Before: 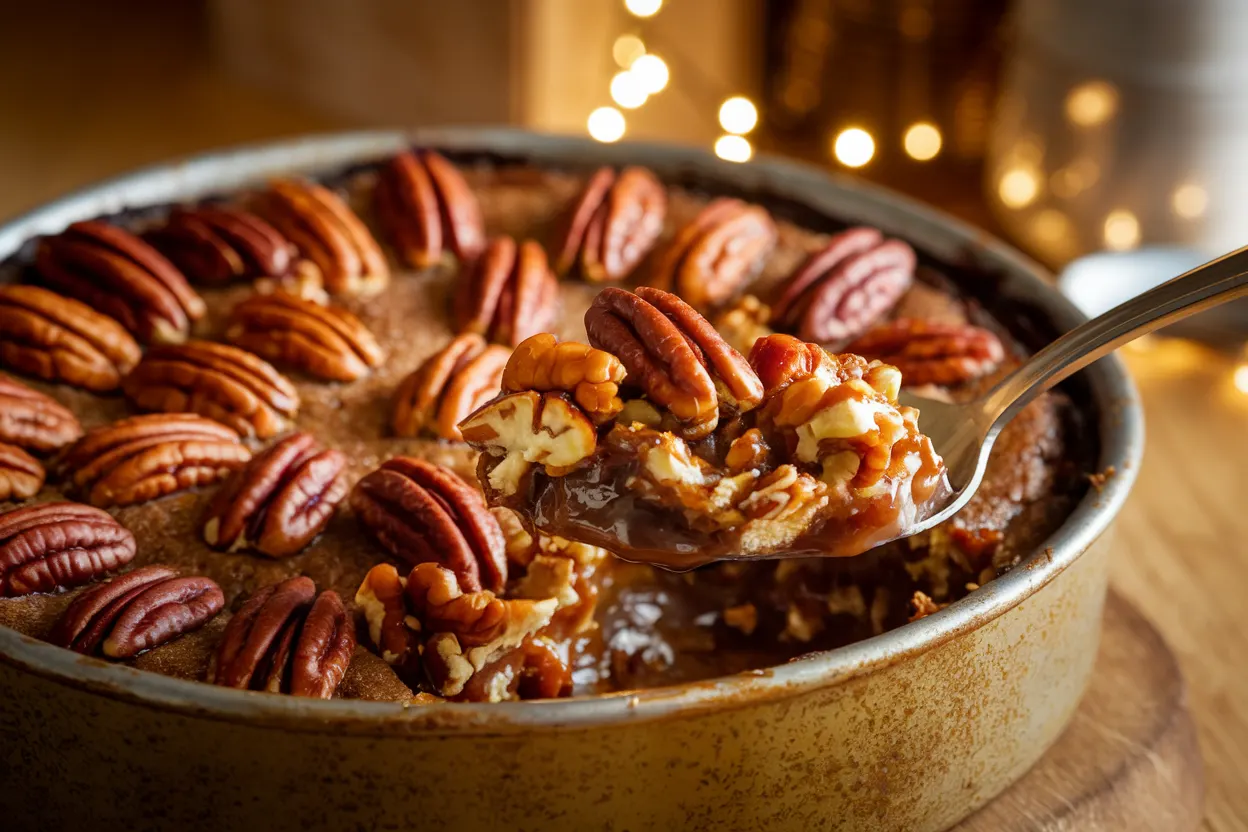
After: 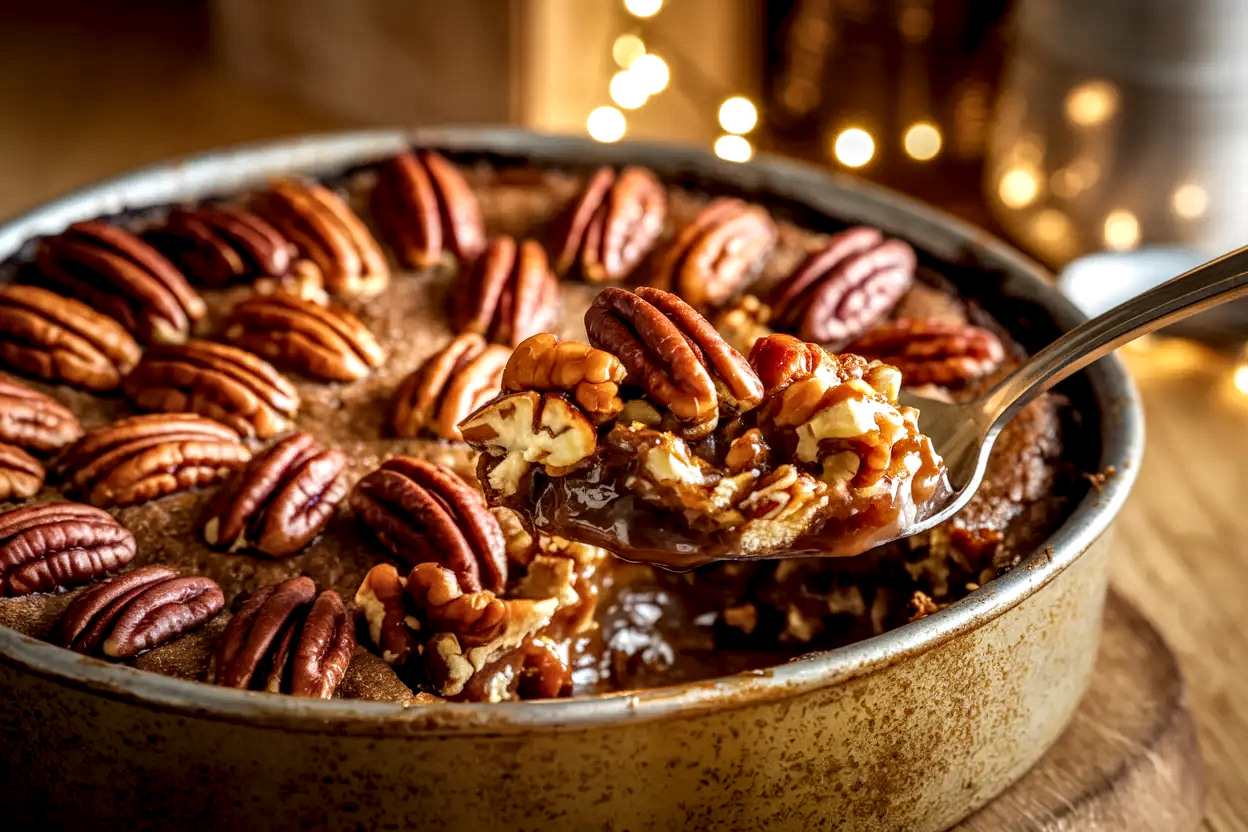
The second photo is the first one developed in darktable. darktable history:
local contrast: highlights 9%, shadows 37%, detail 183%, midtone range 0.472
